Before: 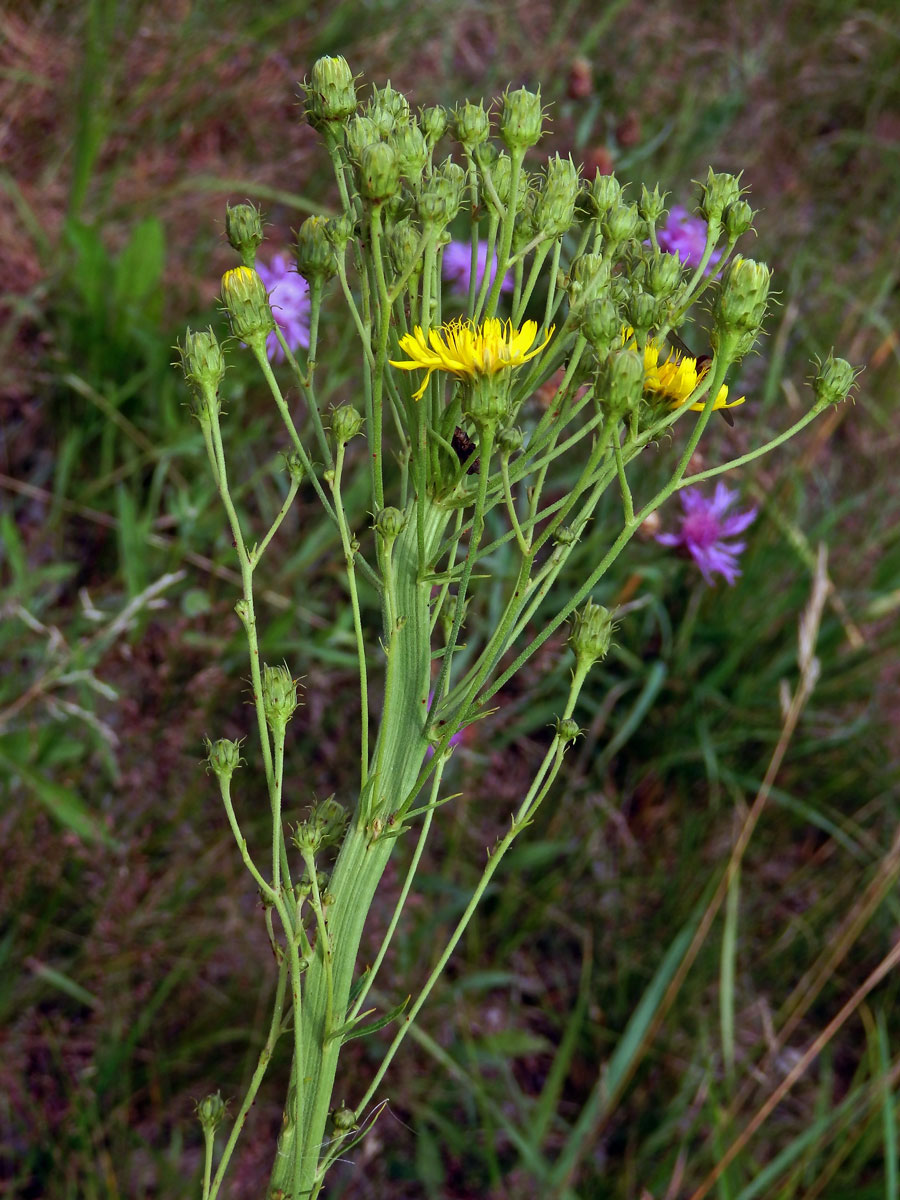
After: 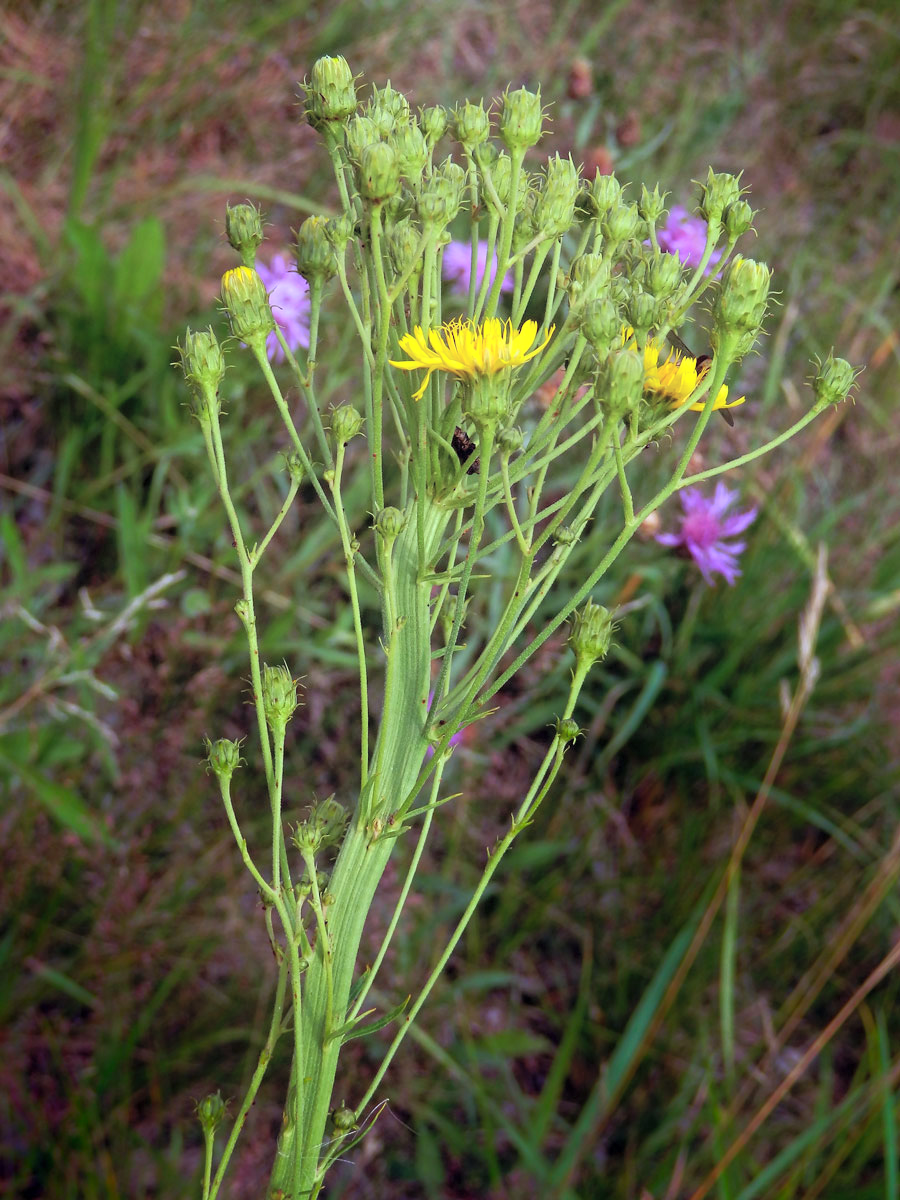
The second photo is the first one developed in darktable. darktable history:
shadows and highlights: shadows -70, highlights 35, soften with gaussian
global tonemap: drago (0.7, 100)
